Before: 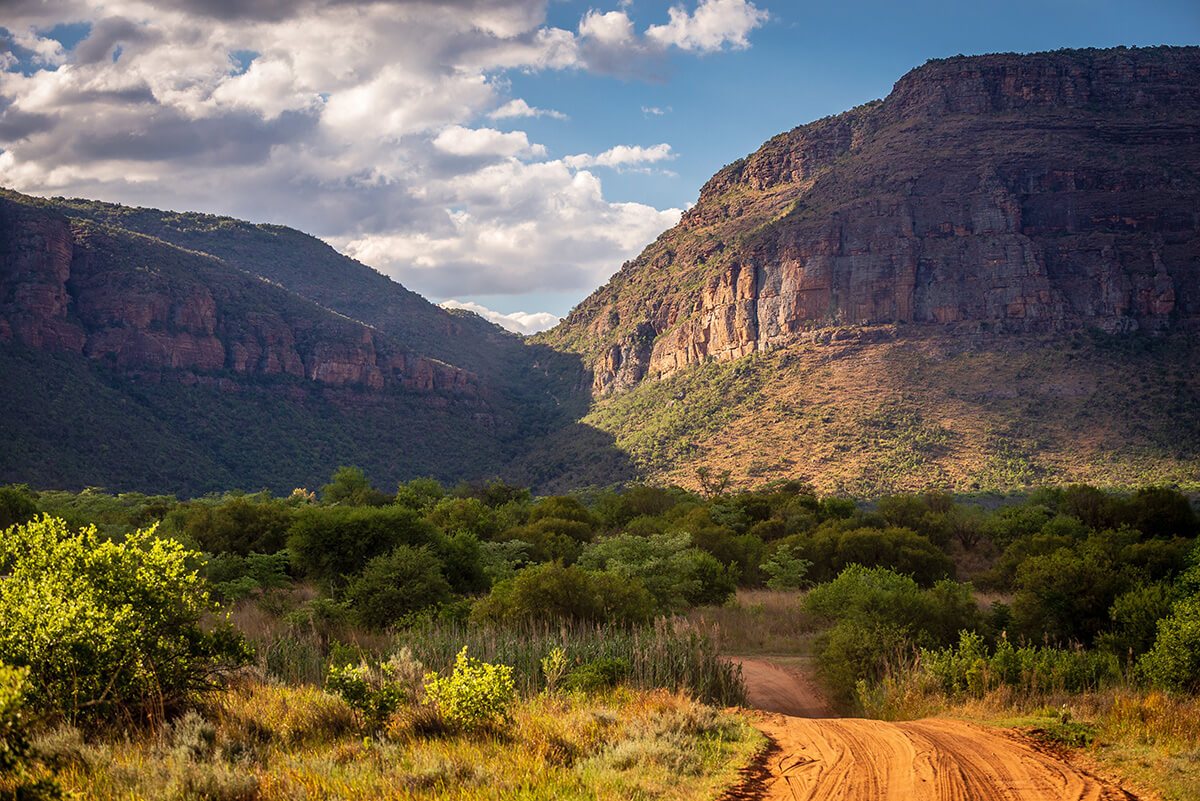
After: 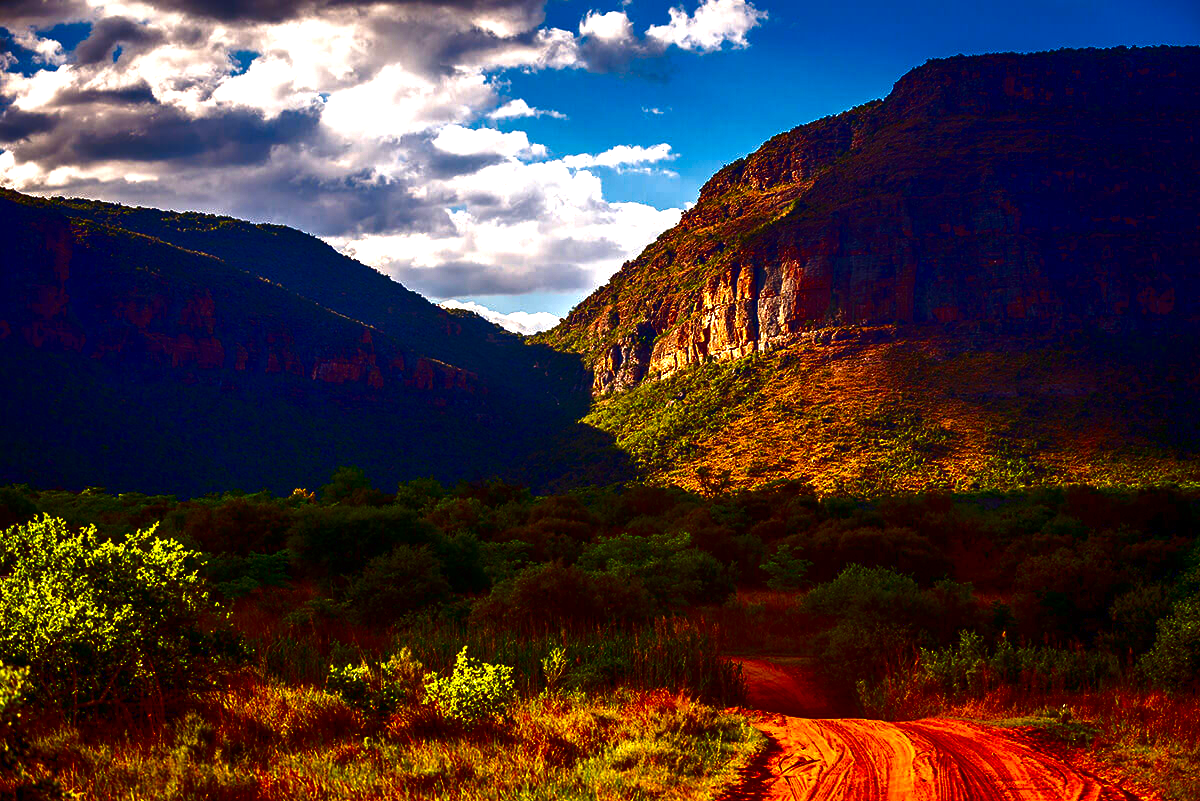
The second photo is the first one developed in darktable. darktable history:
contrast brightness saturation: brightness -1, saturation 1
exposure: black level correction 0, exposure 0.7 EV, compensate exposure bias true, compensate highlight preservation false
